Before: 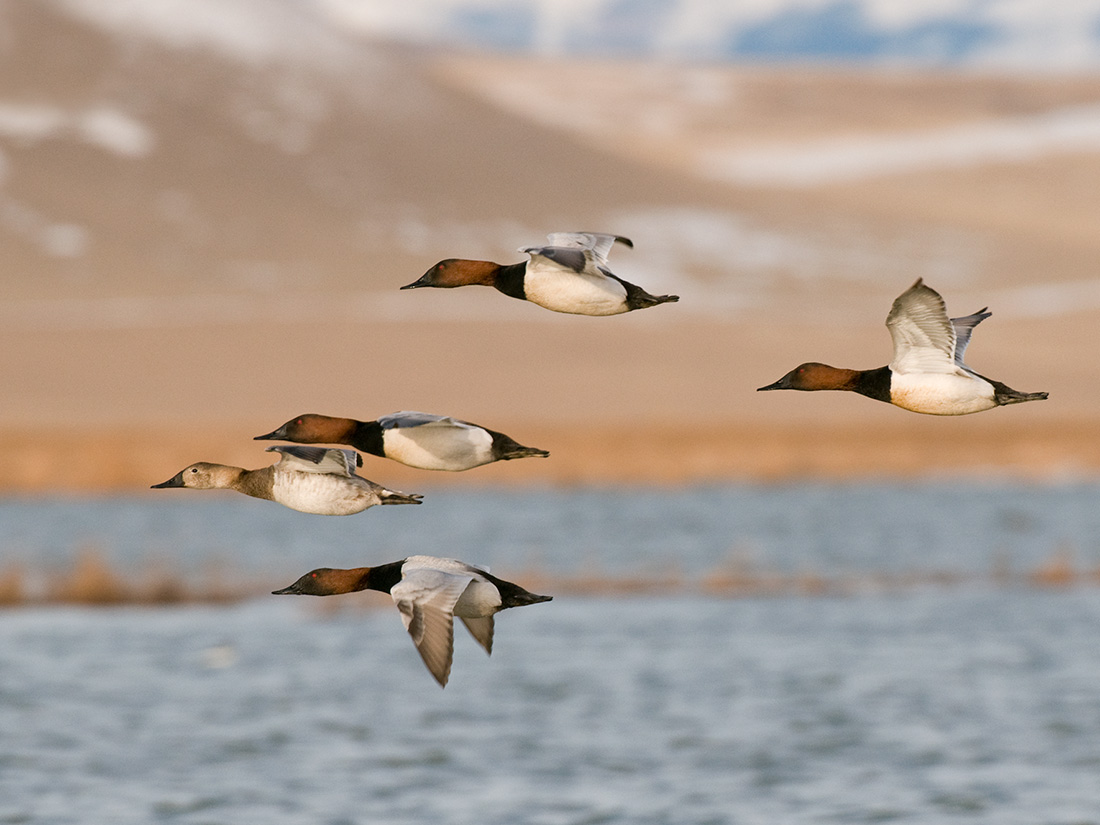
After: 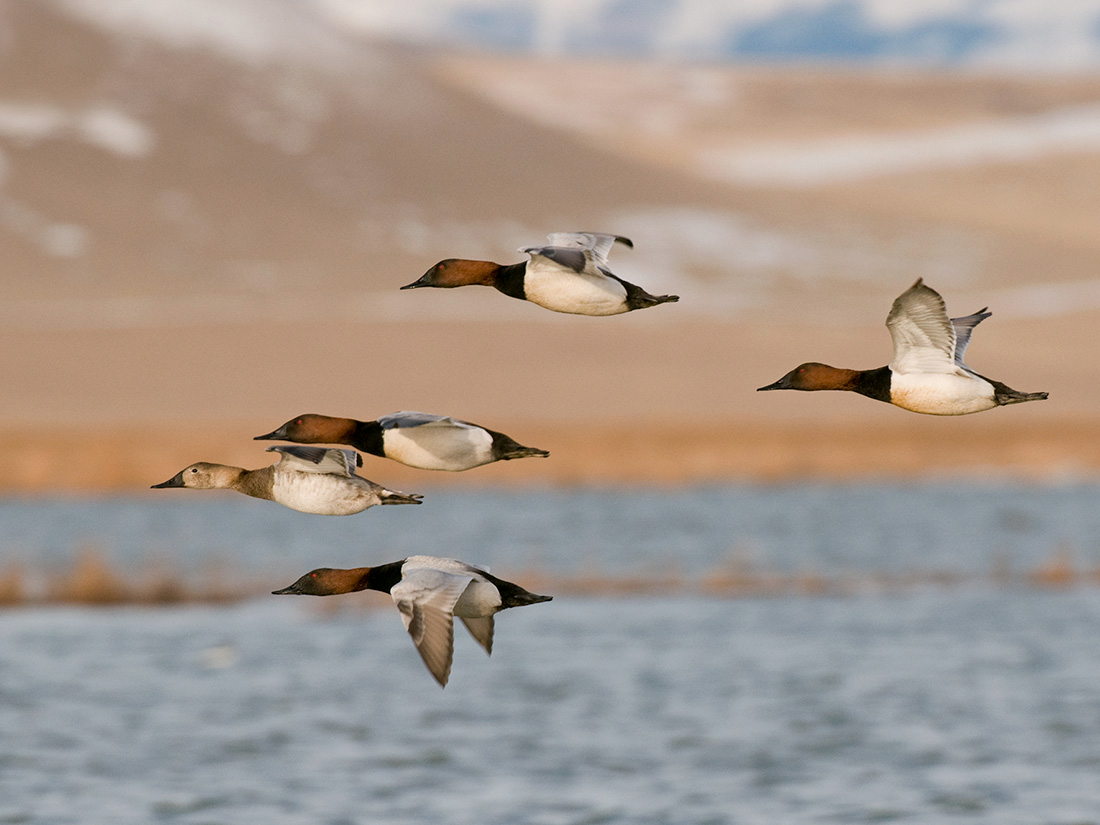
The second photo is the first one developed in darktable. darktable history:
exposure: black level correction 0.002, exposure -0.099 EV, compensate highlight preservation false
